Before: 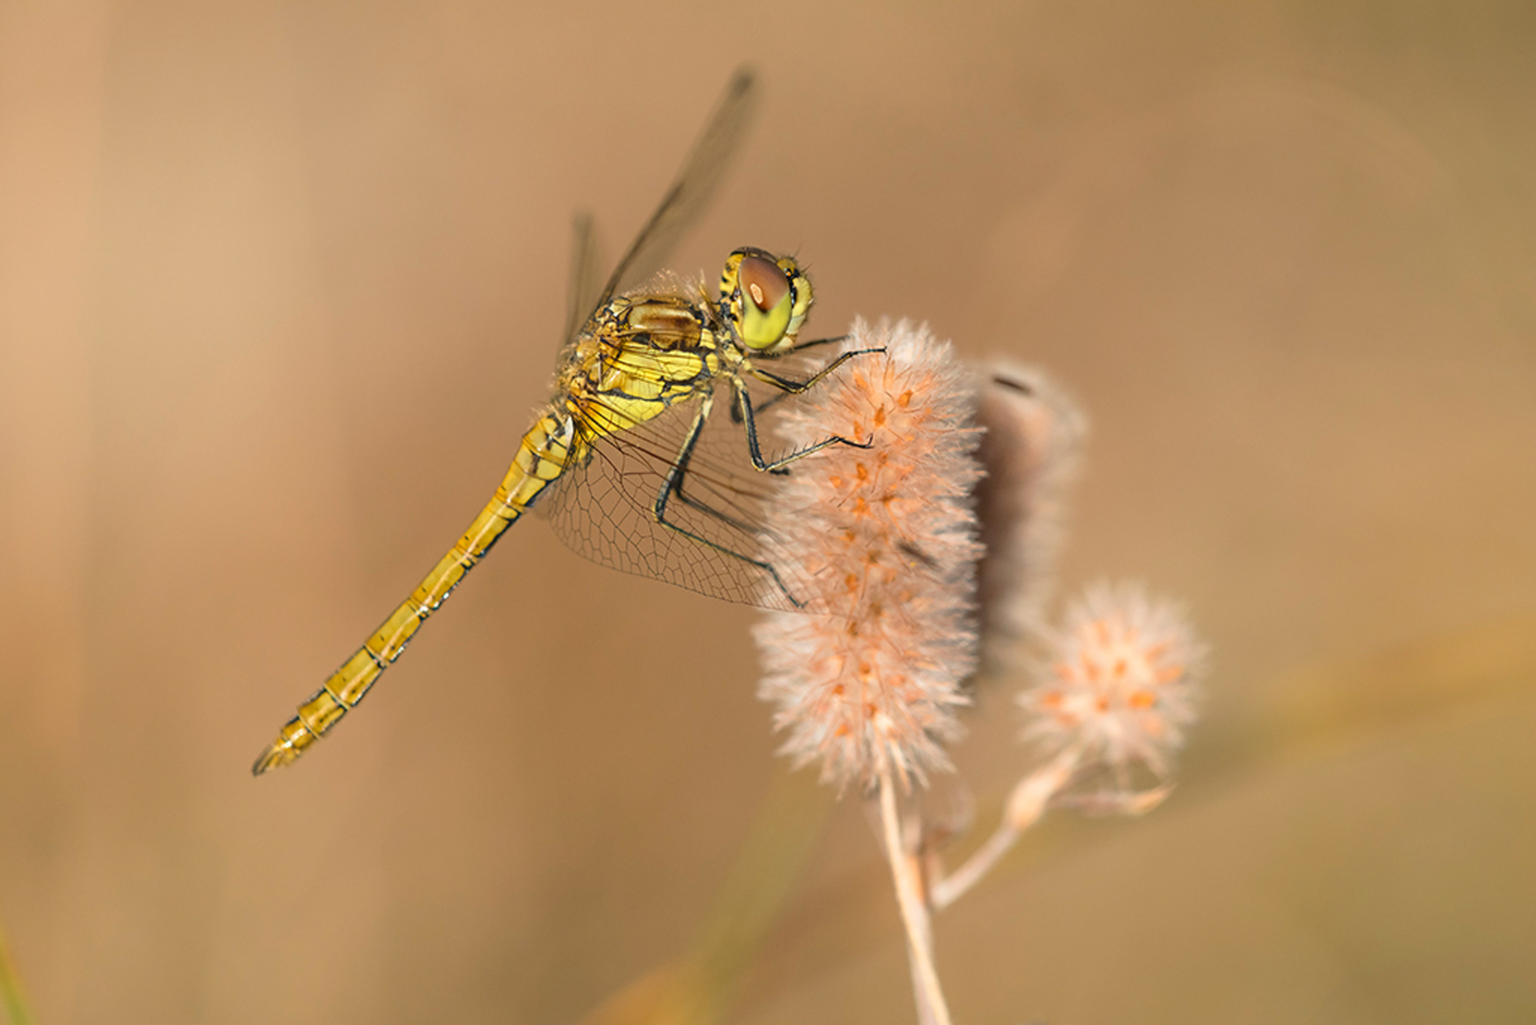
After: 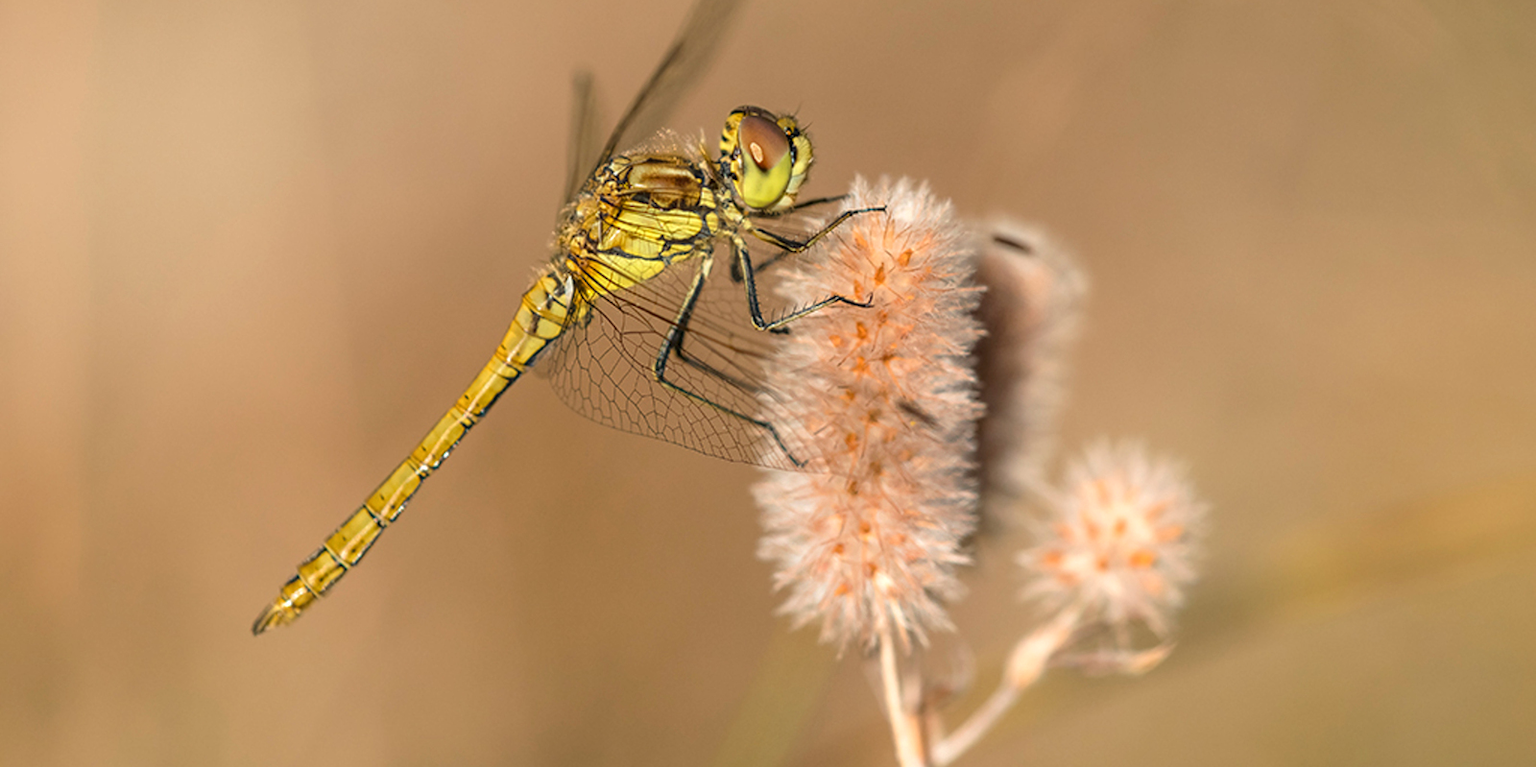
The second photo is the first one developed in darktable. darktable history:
crop: top 13.853%, bottom 11.303%
tone equalizer: edges refinement/feathering 500, mask exposure compensation -1.57 EV, preserve details no
local contrast: on, module defaults
